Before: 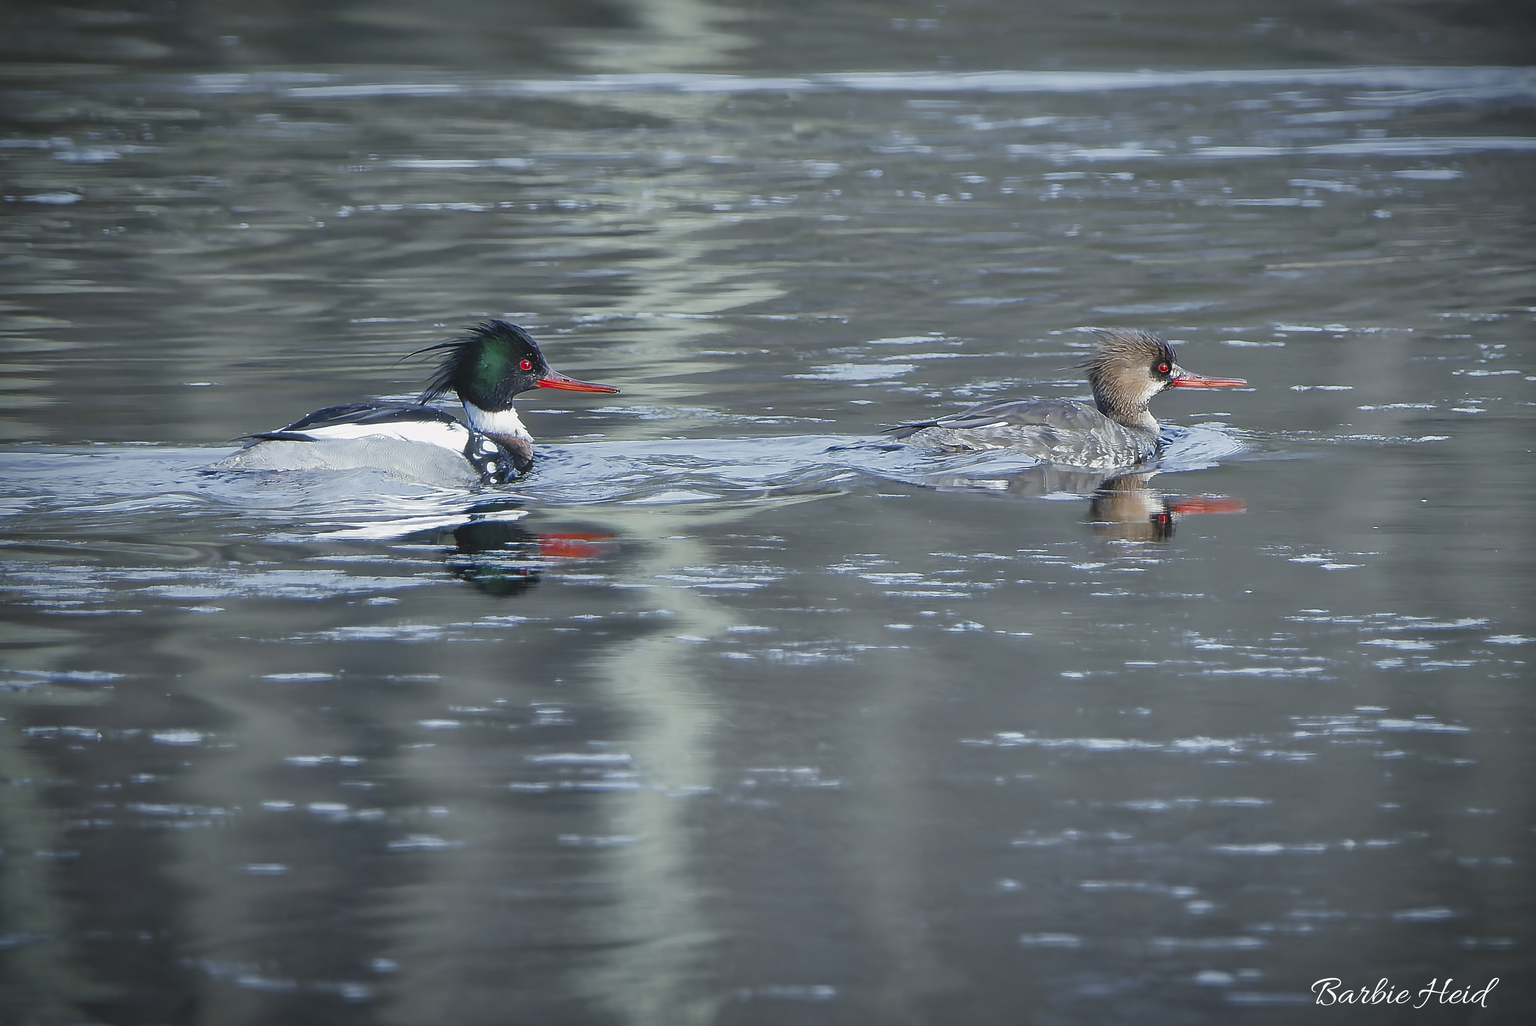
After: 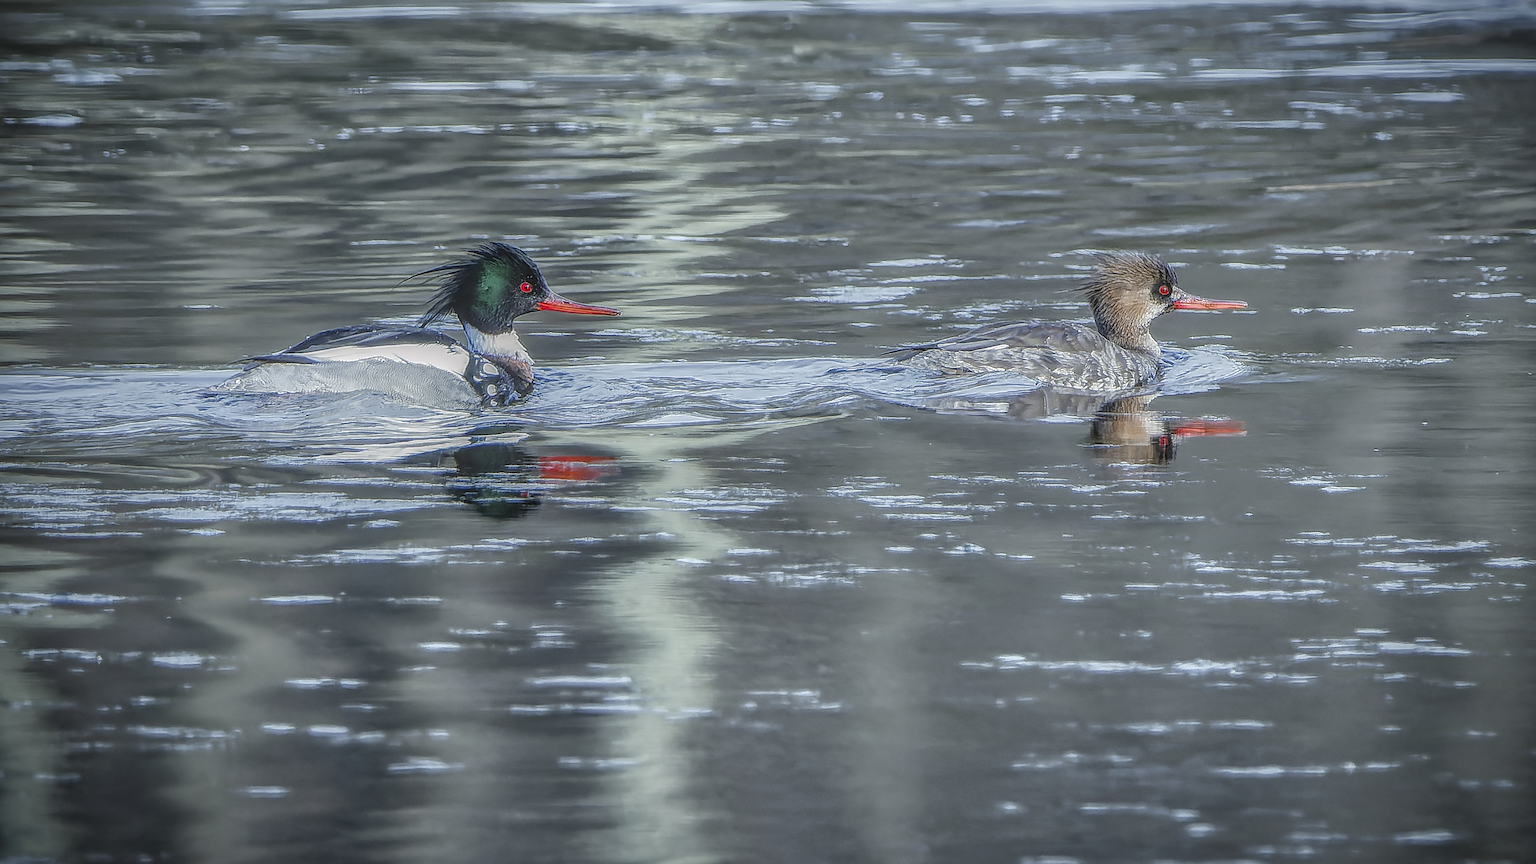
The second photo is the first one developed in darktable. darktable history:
crop: top 7.625%, bottom 8.027%
local contrast: highlights 0%, shadows 0%, detail 200%, midtone range 0.25
sharpen: on, module defaults
